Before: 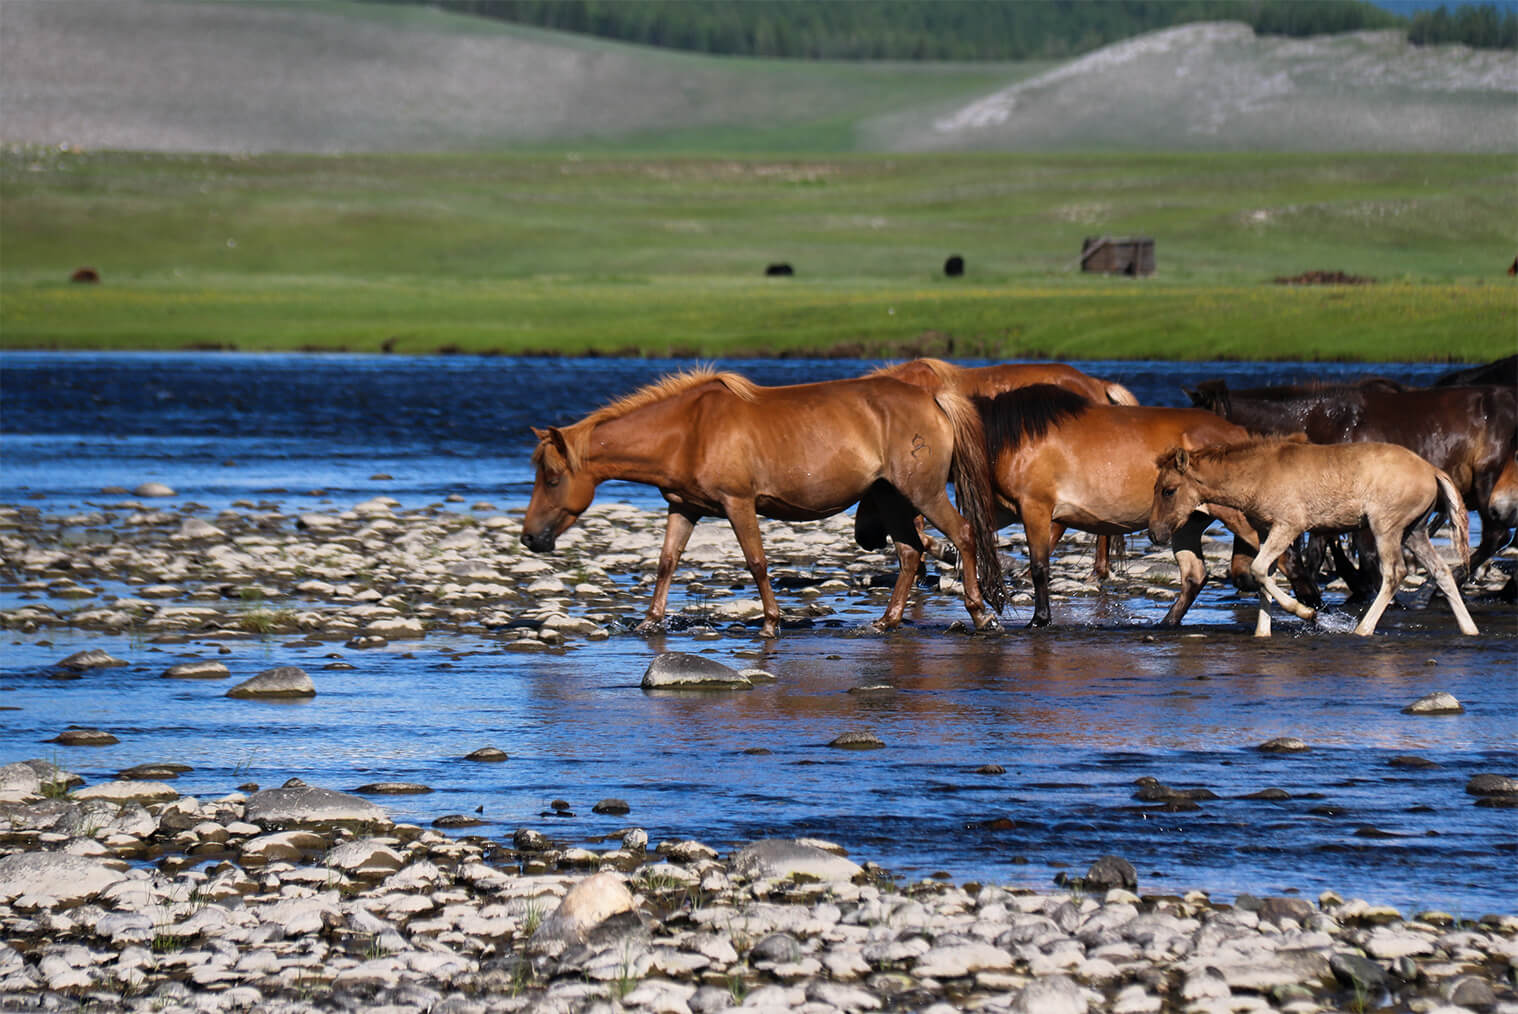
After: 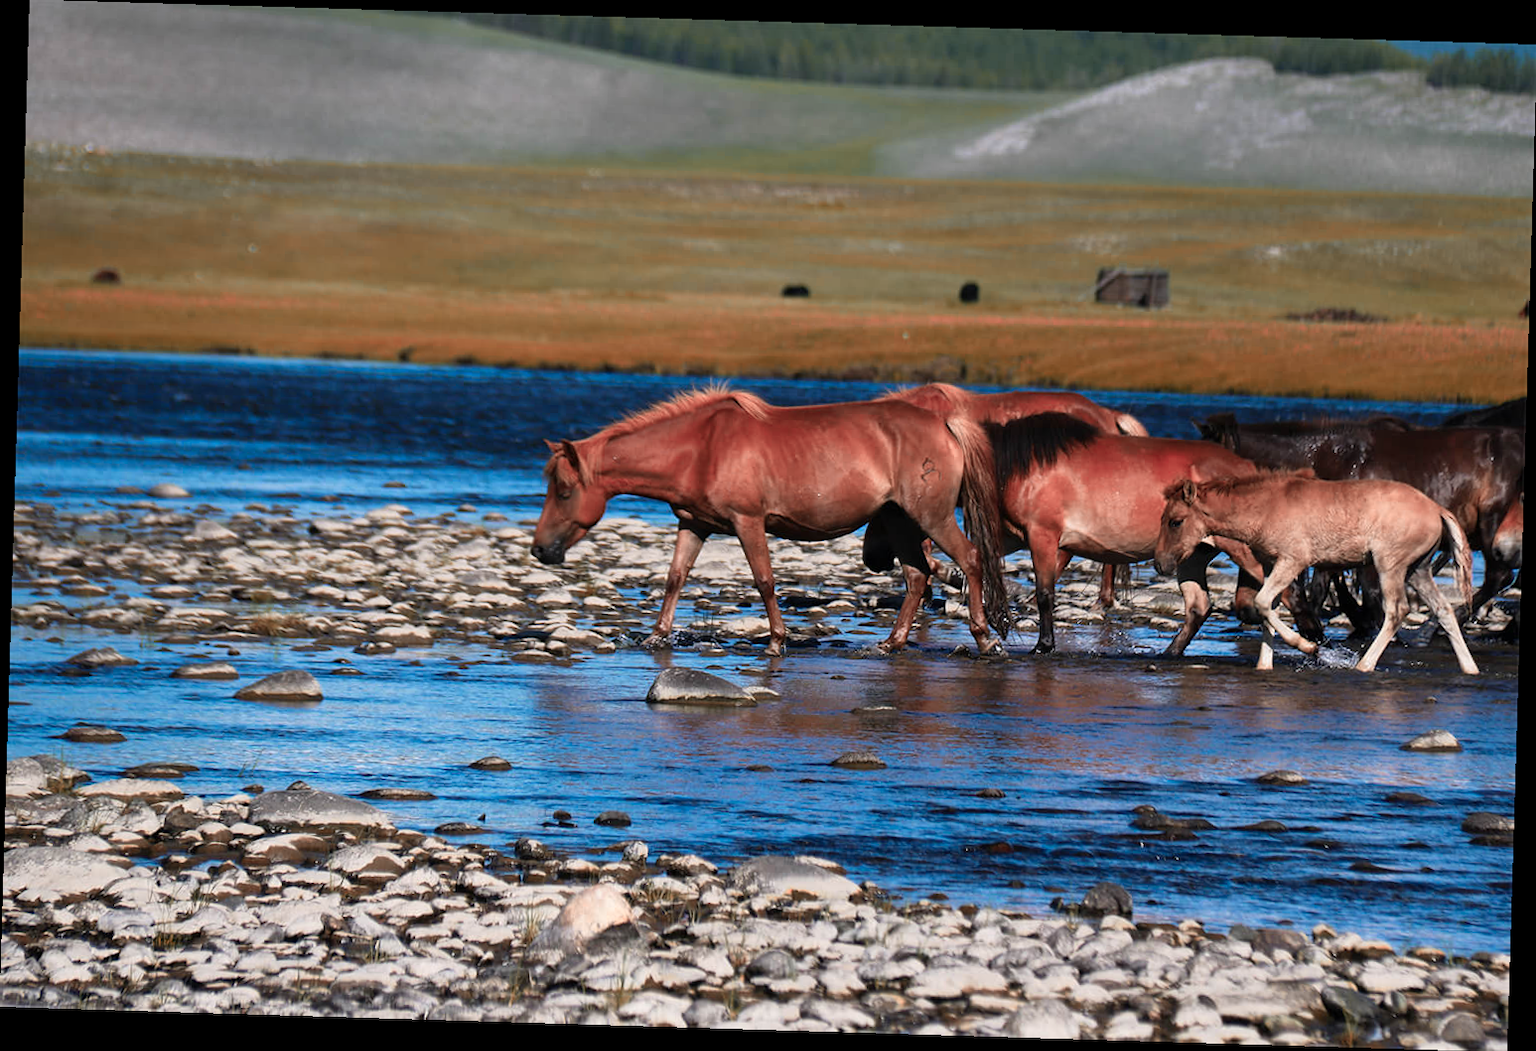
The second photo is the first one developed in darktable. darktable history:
rotate and perspective: rotation 1.72°, automatic cropping off
color zones: curves: ch2 [(0, 0.488) (0.143, 0.417) (0.286, 0.212) (0.429, 0.179) (0.571, 0.154) (0.714, 0.415) (0.857, 0.495) (1, 0.488)]
